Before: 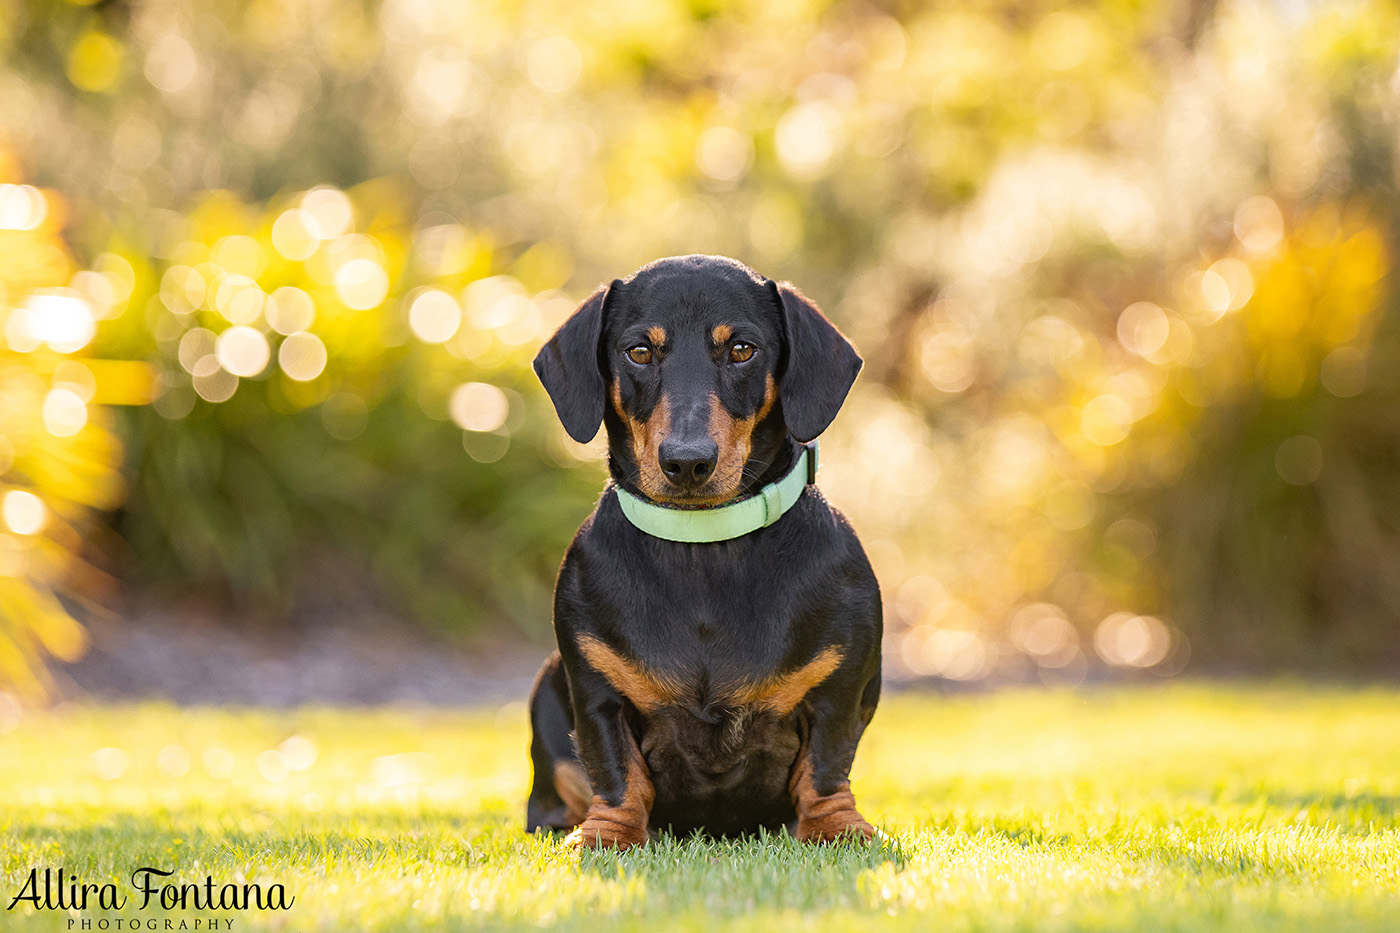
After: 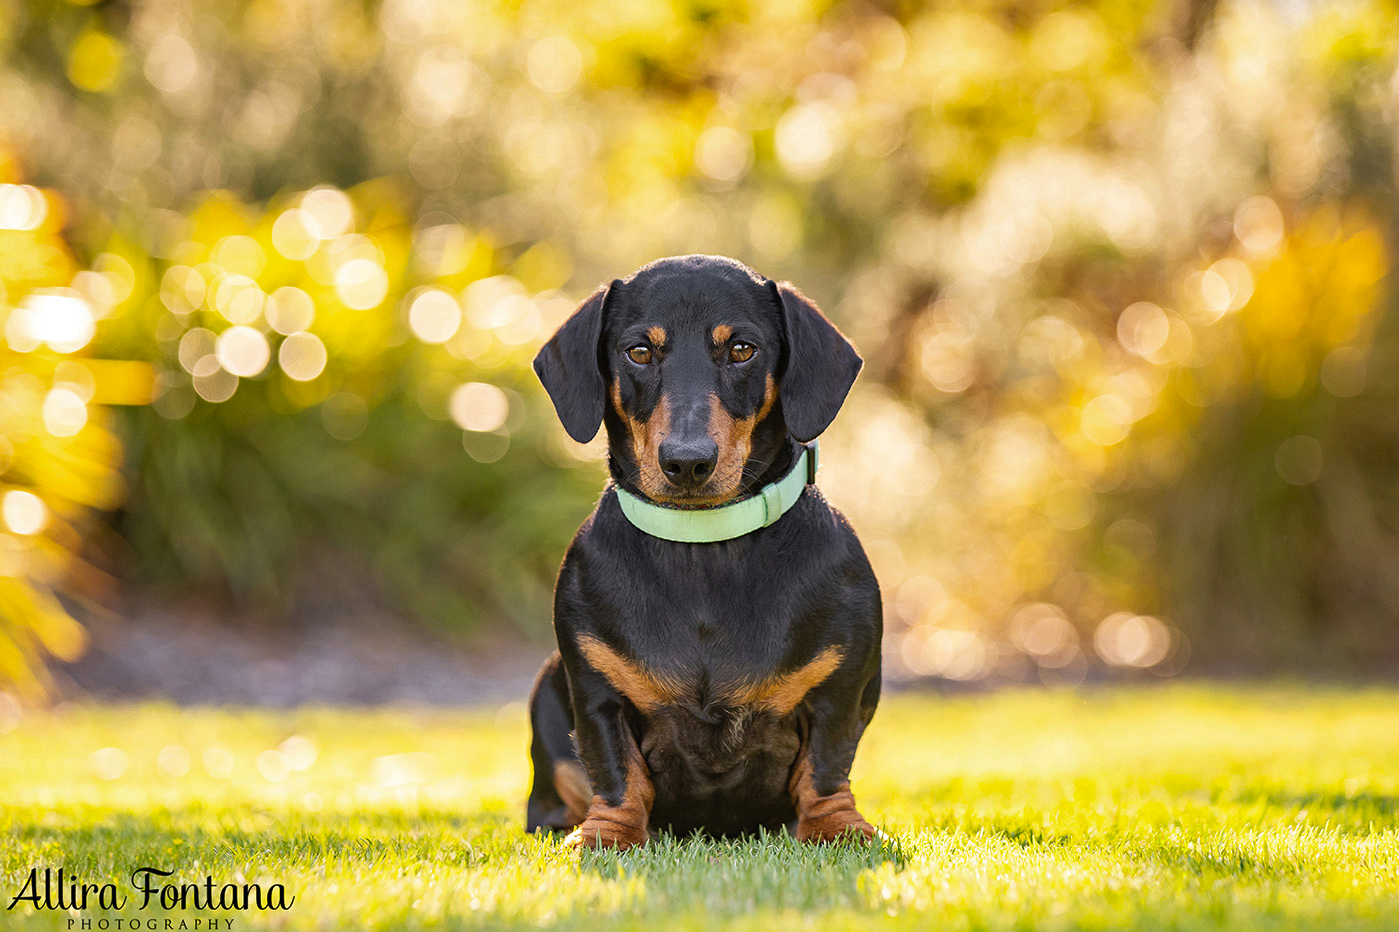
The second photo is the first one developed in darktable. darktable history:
shadows and highlights: highlights color adjustment 89.73%, soften with gaussian
color correction: highlights b* 0.026
crop: left 0.067%
